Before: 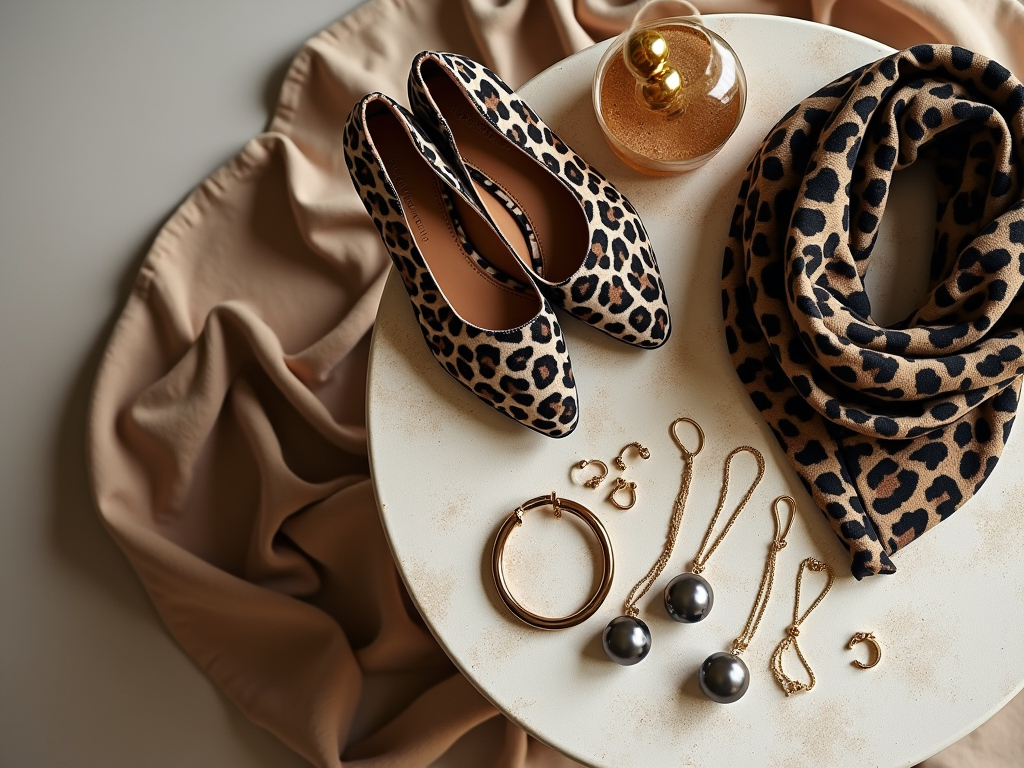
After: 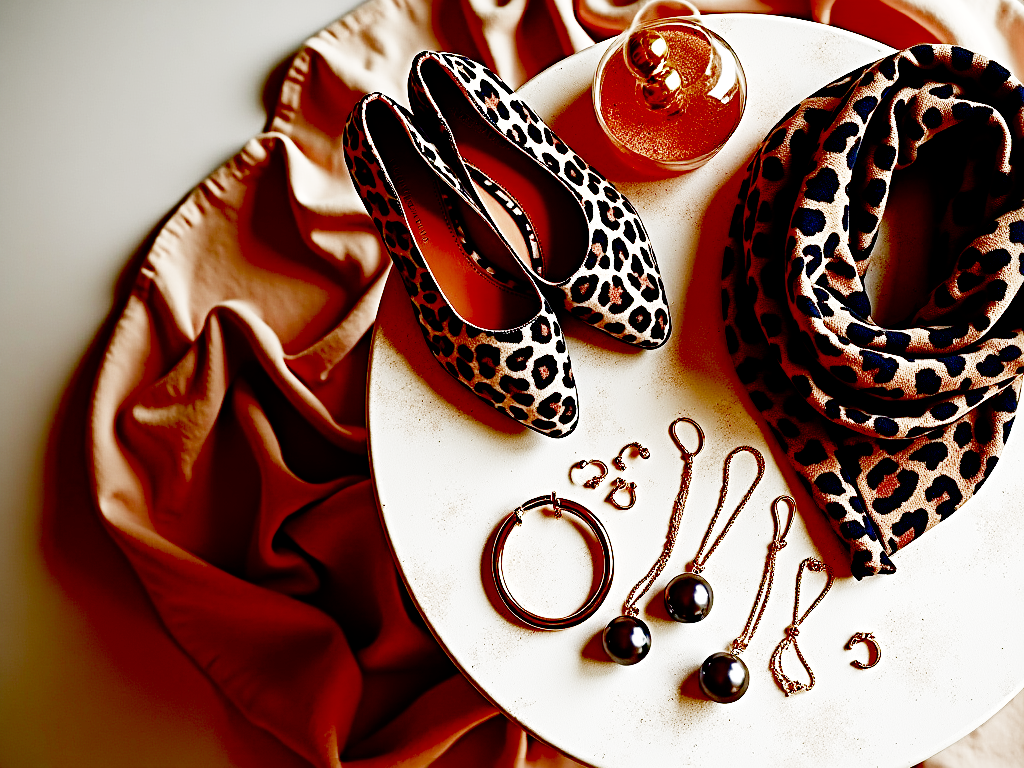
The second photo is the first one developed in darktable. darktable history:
base curve: curves: ch0 [(0, 0) (0.032, 0.037) (0.105, 0.228) (0.435, 0.76) (0.856, 0.983) (1, 1)], preserve colors none | blend: blend mode average, opacity 20%; mask: uniform (no mask)
filmic: grey point source 9, black point source -8.55, white point source 3.45, grey point target 18, white point target 100, output power 2.2, latitude stops 3.5, contrast 1.62, saturation 60, global saturation 70, balance -12, preserve color 1 | blend: blend mode average, opacity 100%; mask: uniform (no mask)
contrast brightness saturation: brightness -1, saturation 1 | blend: blend mode average, opacity 20%; mask: uniform (no mask)
tone curve: curves: ch0 [(0, 0) (0.004, 0.002) (0.02, 0.013) (0.218, 0.218) (0.664, 0.718) (0.832, 0.873) (1, 1)], preserve colors none | blend: blend mode average, opacity 100%; mask: uniform (no mask)
levels: levels [0, 0.478, 1] | blend: blend mode average, opacity 50%; mask: uniform (no mask)
sharpen: radius 4 | blend: blend mode average, opacity 50%; mask: uniform (no mask)
